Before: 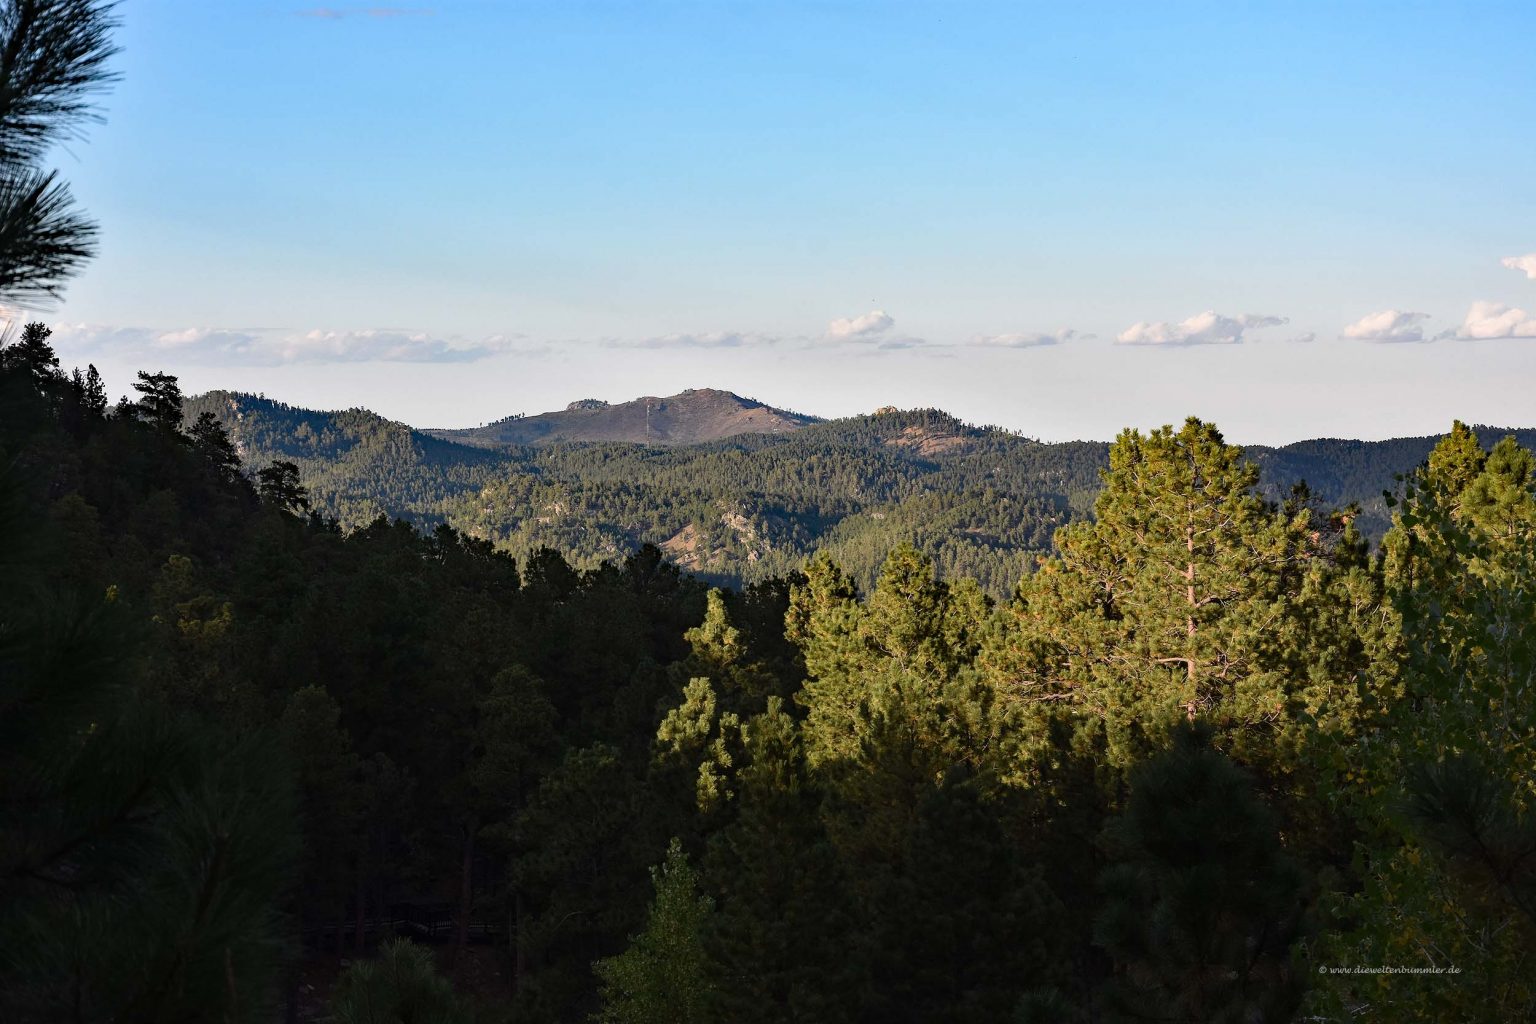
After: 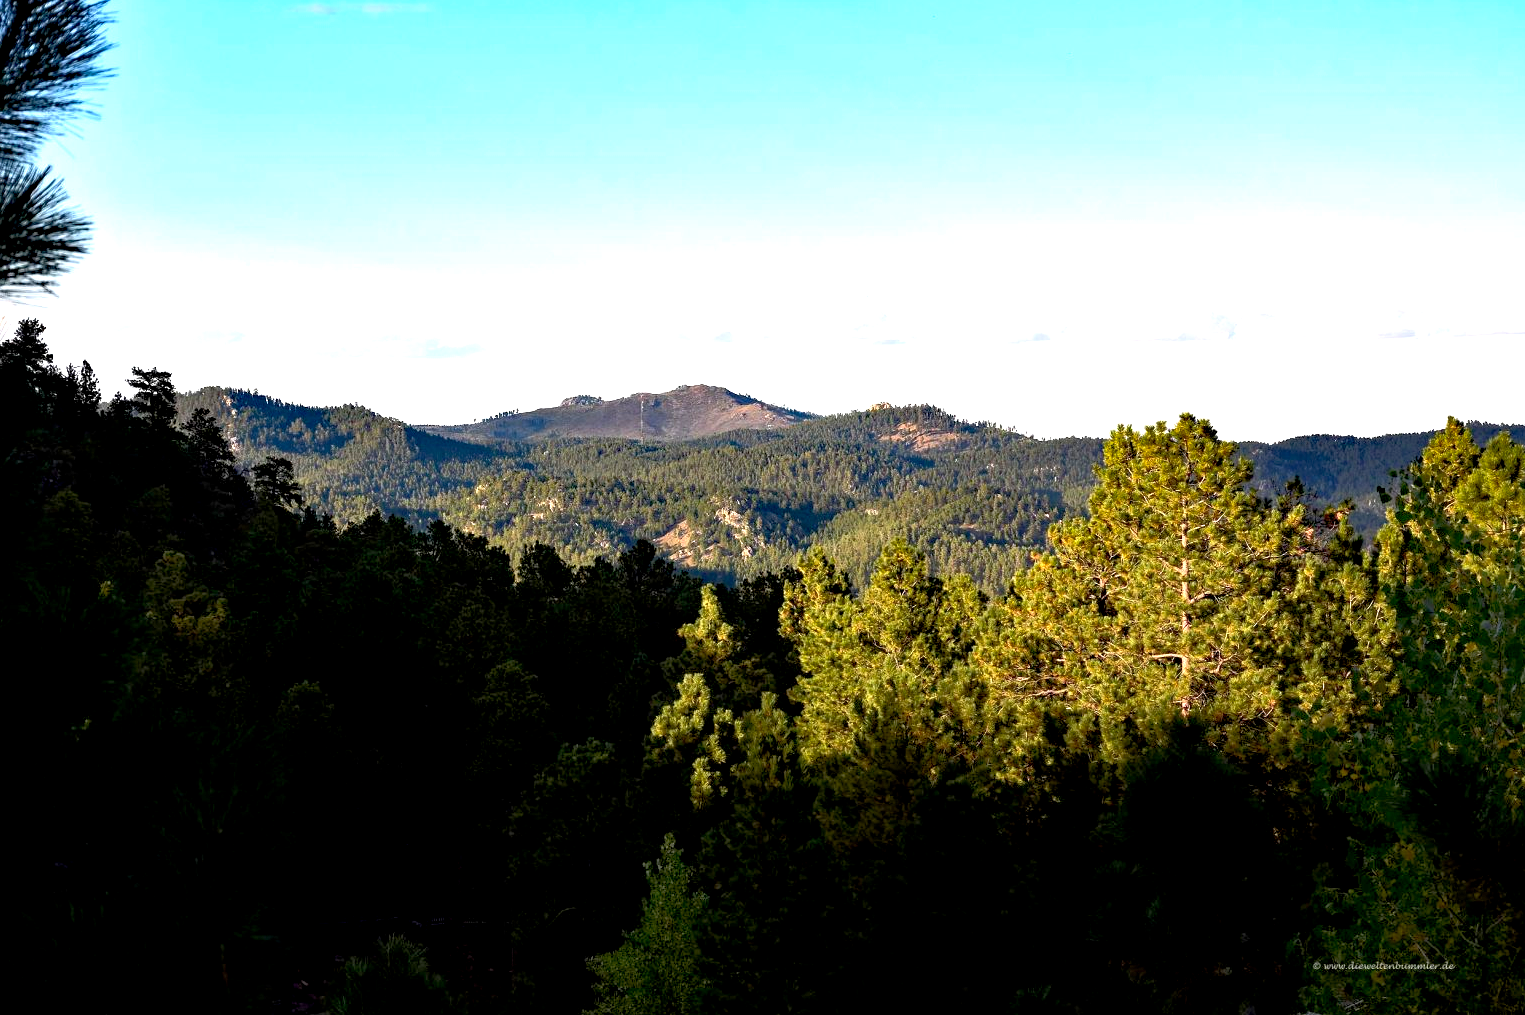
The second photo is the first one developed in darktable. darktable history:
exposure: black level correction 0.001, exposure 0.5 EV, compensate exposure bias true, compensate highlight preservation false
crop: left 0.434%, top 0.485%, right 0.244%, bottom 0.386%
color balance: lift [0.991, 1, 1, 1], gamma [0.996, 1, 1, 1], input saturation 98.52%, contrast 20.34%, output saturation 103.72%
rgb curve: curves: ch0 [(0, 0) (0.072, 0.166) (0.217, 0.293) (0.414, 0.42) (1, 1)], compensate middle gray true, preserve colors basic power
